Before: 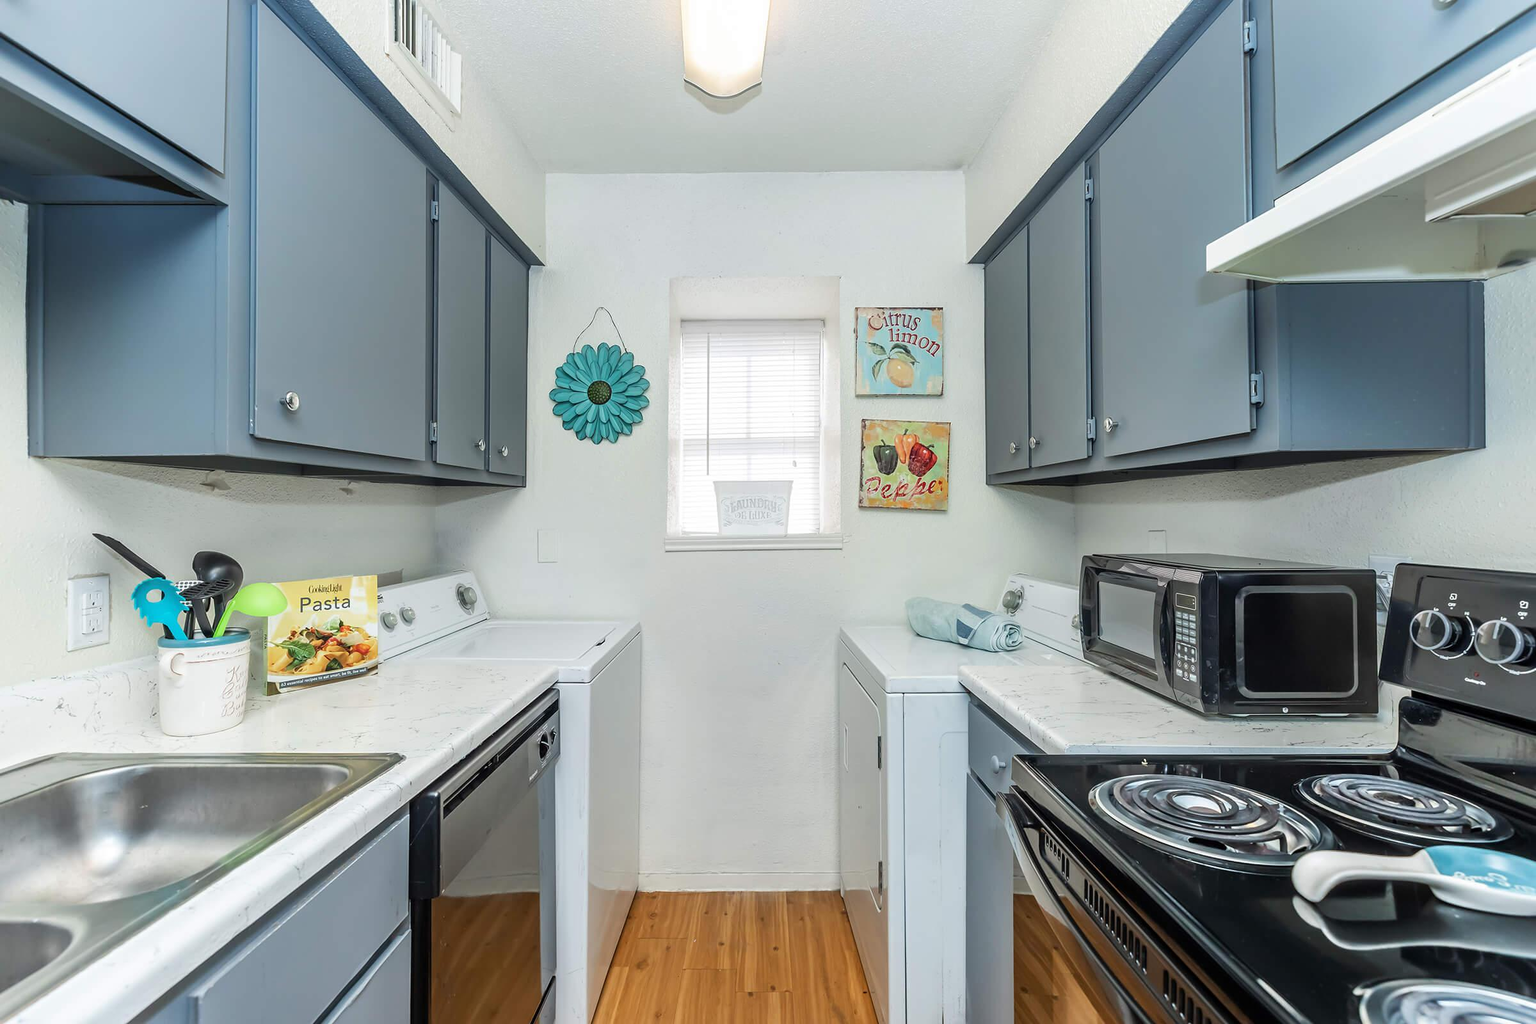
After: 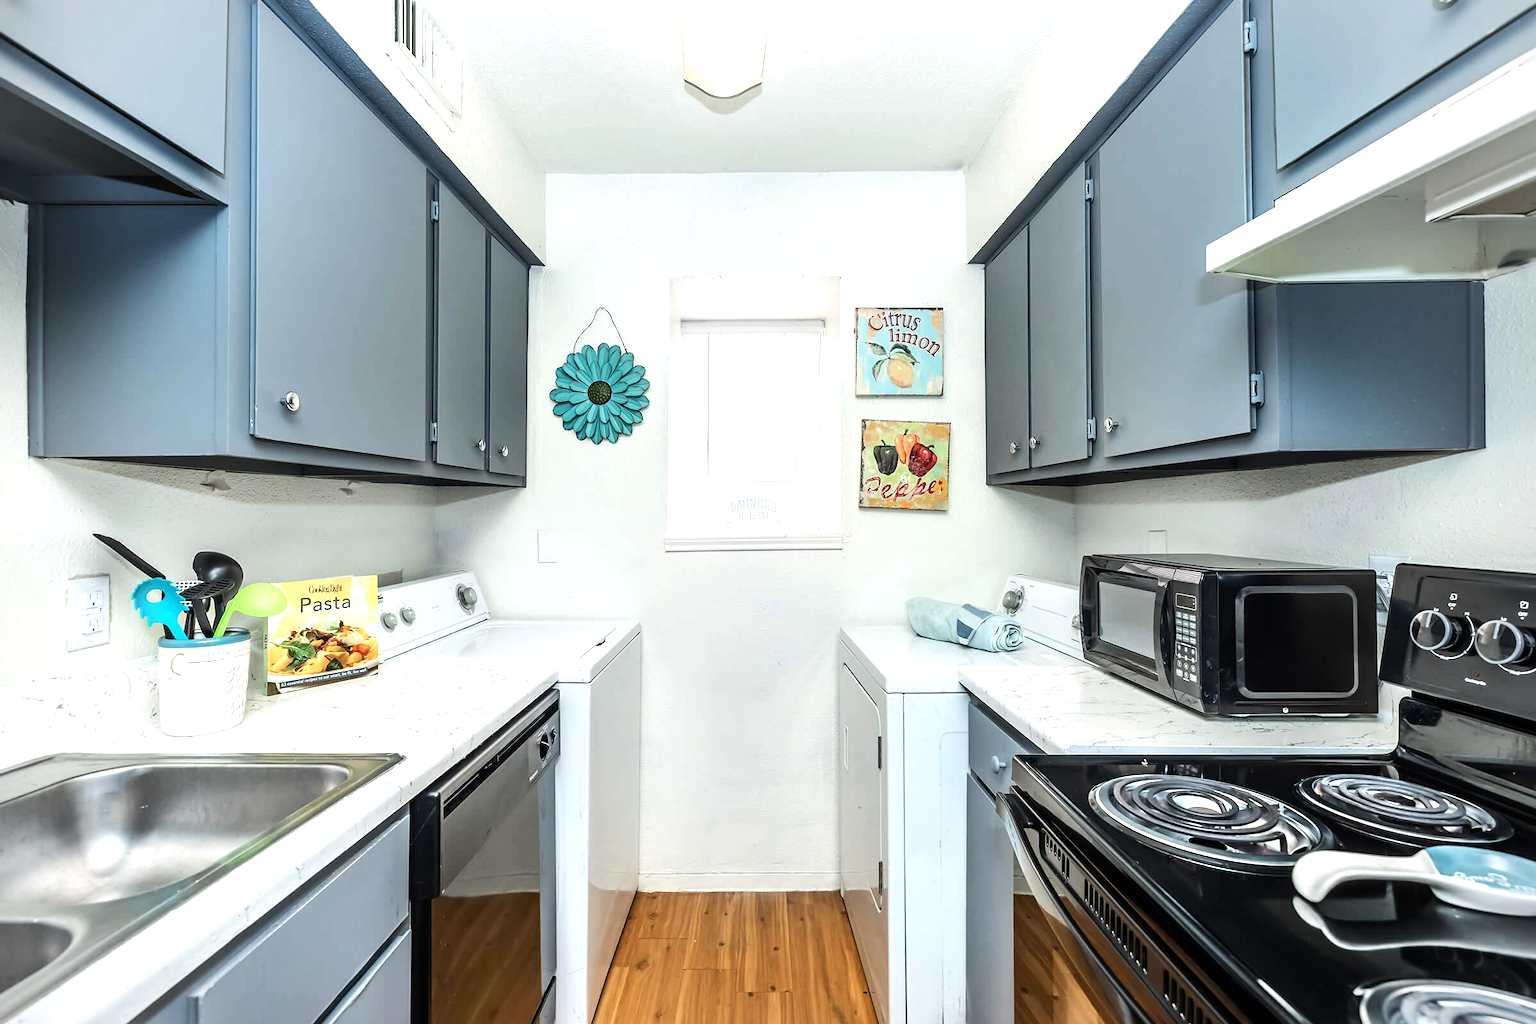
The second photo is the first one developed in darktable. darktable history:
tone equalizer: -8 EV -0.75 EV, -7 EV -0.7 EV, -6 EV -0.6 EV, -5 EV -0.4 EV, -3 EV 0.4 EV, -2 EV 0.6 EV, -1 EV 0.7 EV, +0 EV 0.75 EV, edges refinement/feathering 500, mask exposure compensation -1.57 EV, preserve details no
vignetting: on, module defaults
